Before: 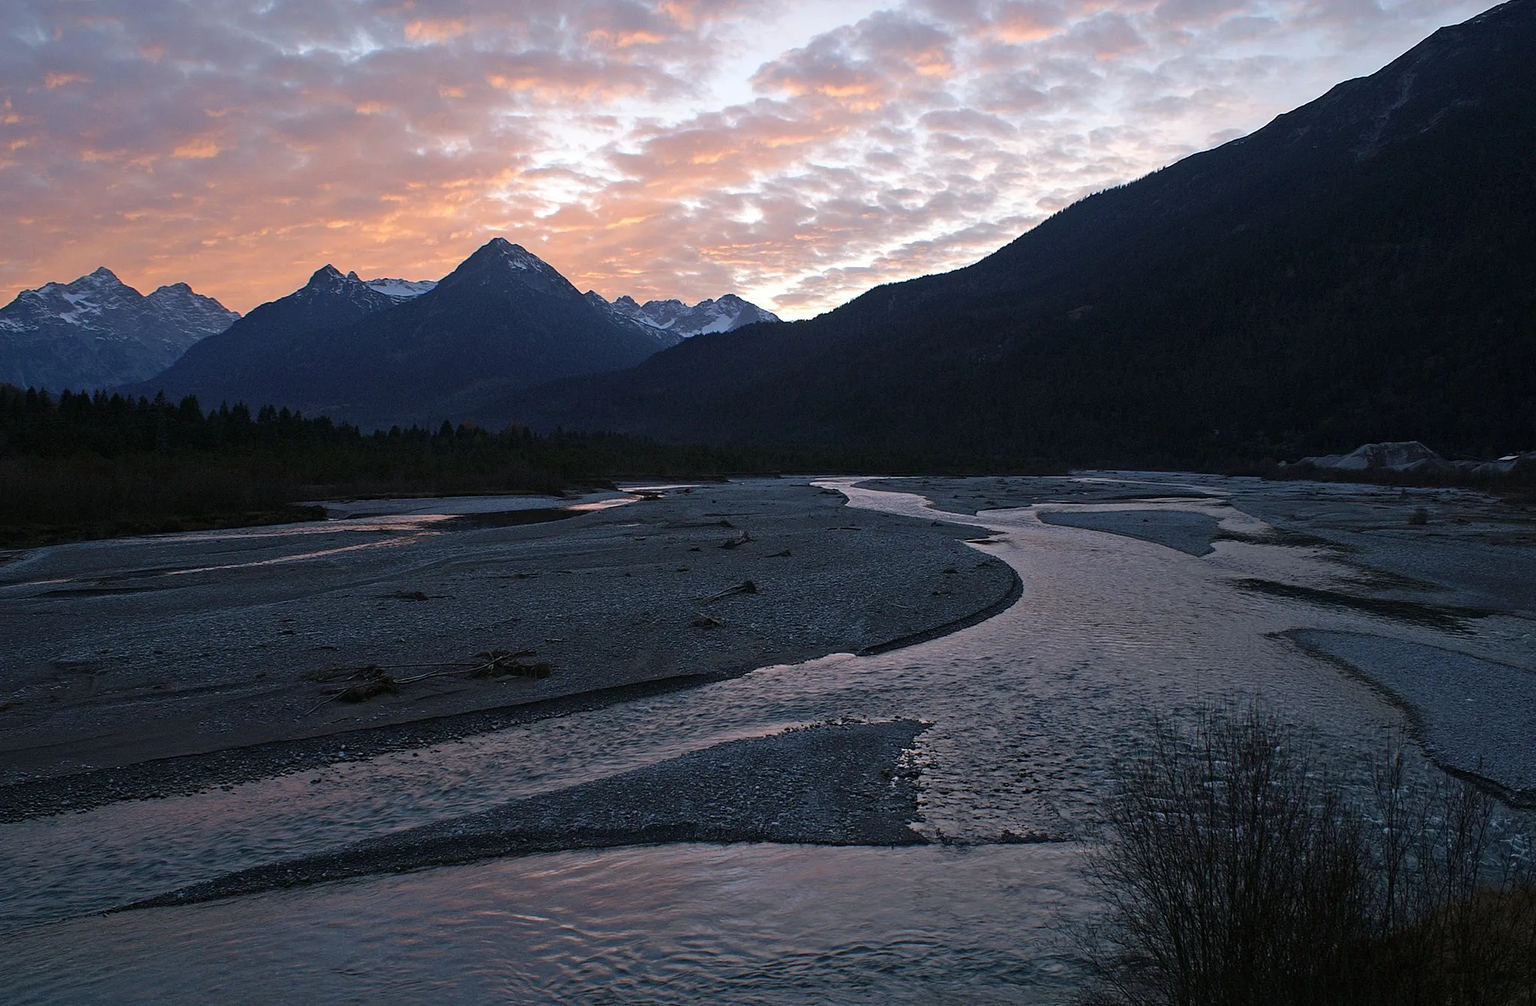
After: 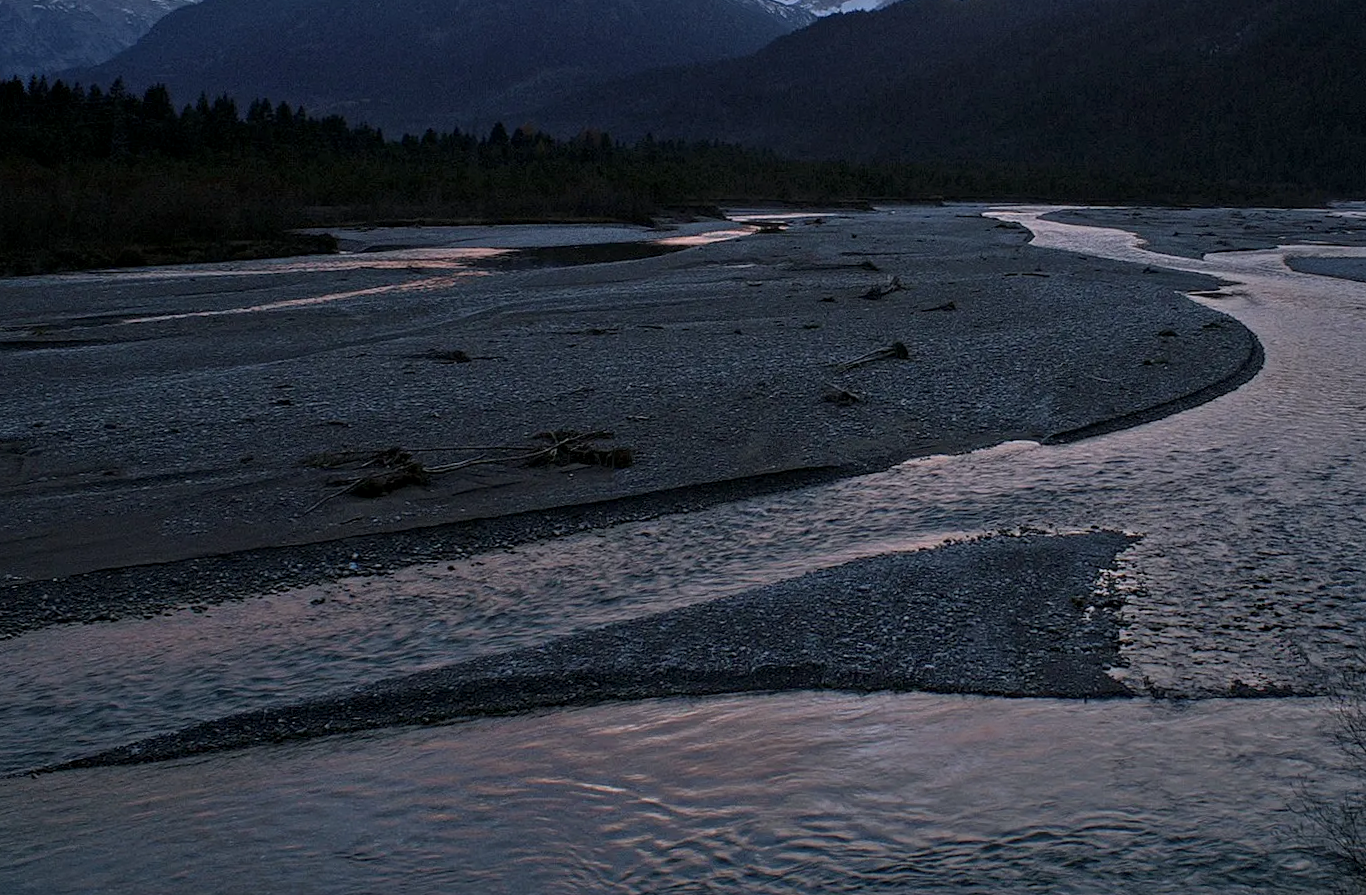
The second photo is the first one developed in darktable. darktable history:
local contrast: on, module defaults
crop and rotate: angle -0.82°, left 3.85%, top 31.828%, right 27.992%
